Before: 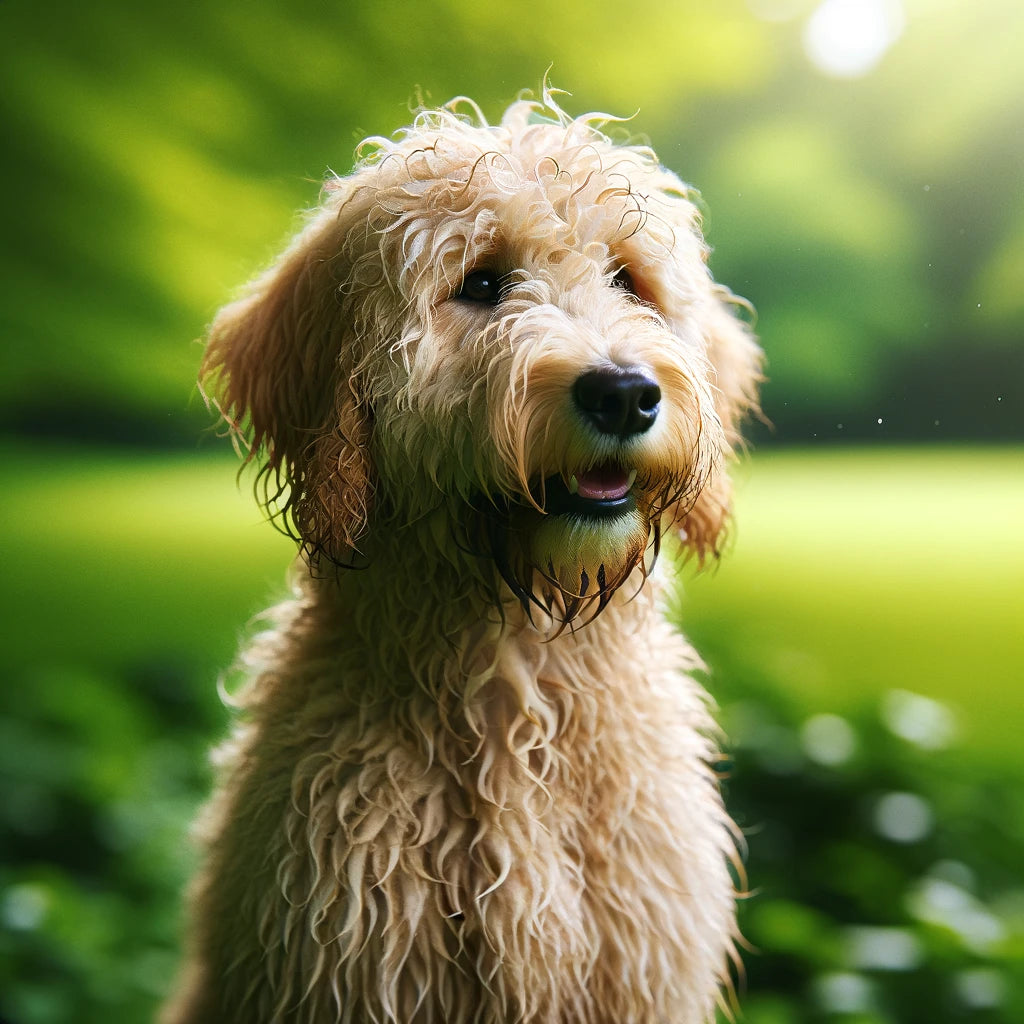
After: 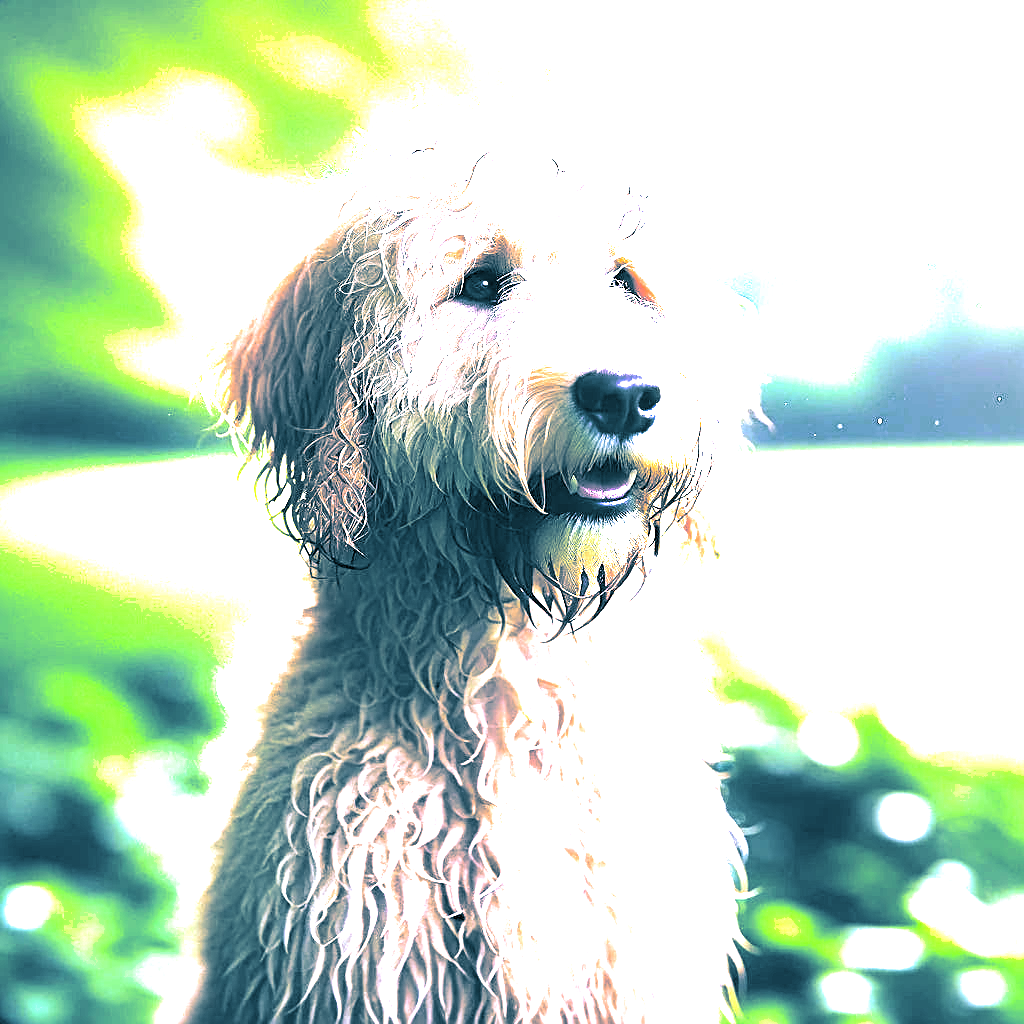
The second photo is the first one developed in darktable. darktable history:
split-toning: shadows › hue 212.4°, balance -70
exposure: exposure 3 EV, compensate highlight preservation false
white balance: red 0.98, blue 1.61
sharpen: on, module defaults
